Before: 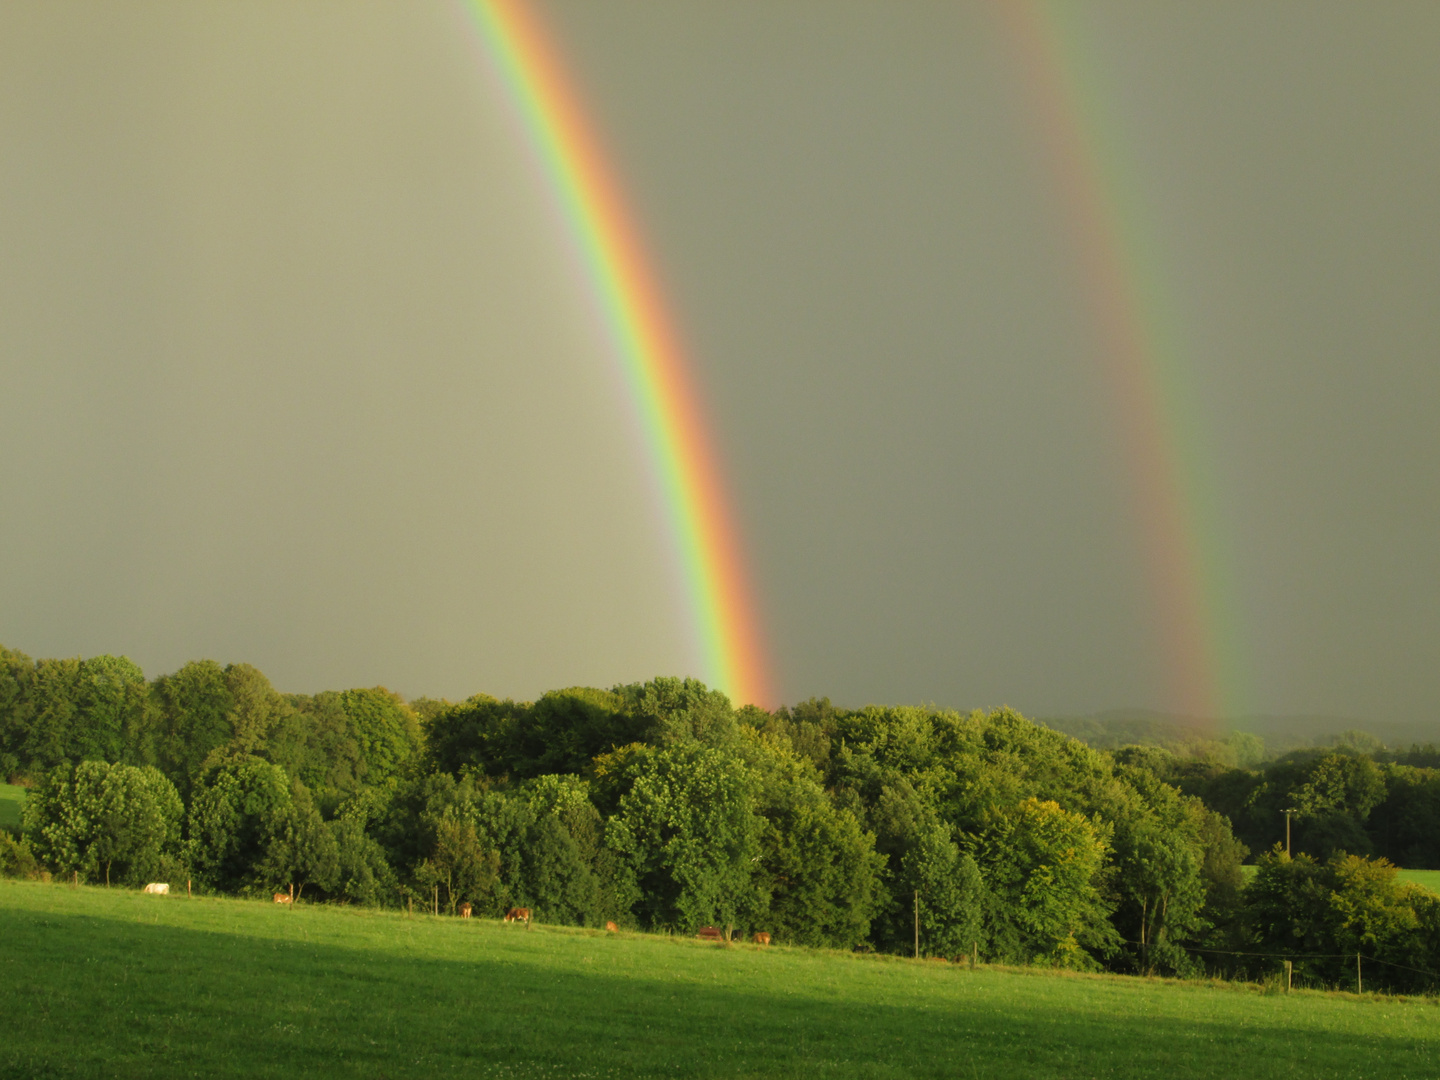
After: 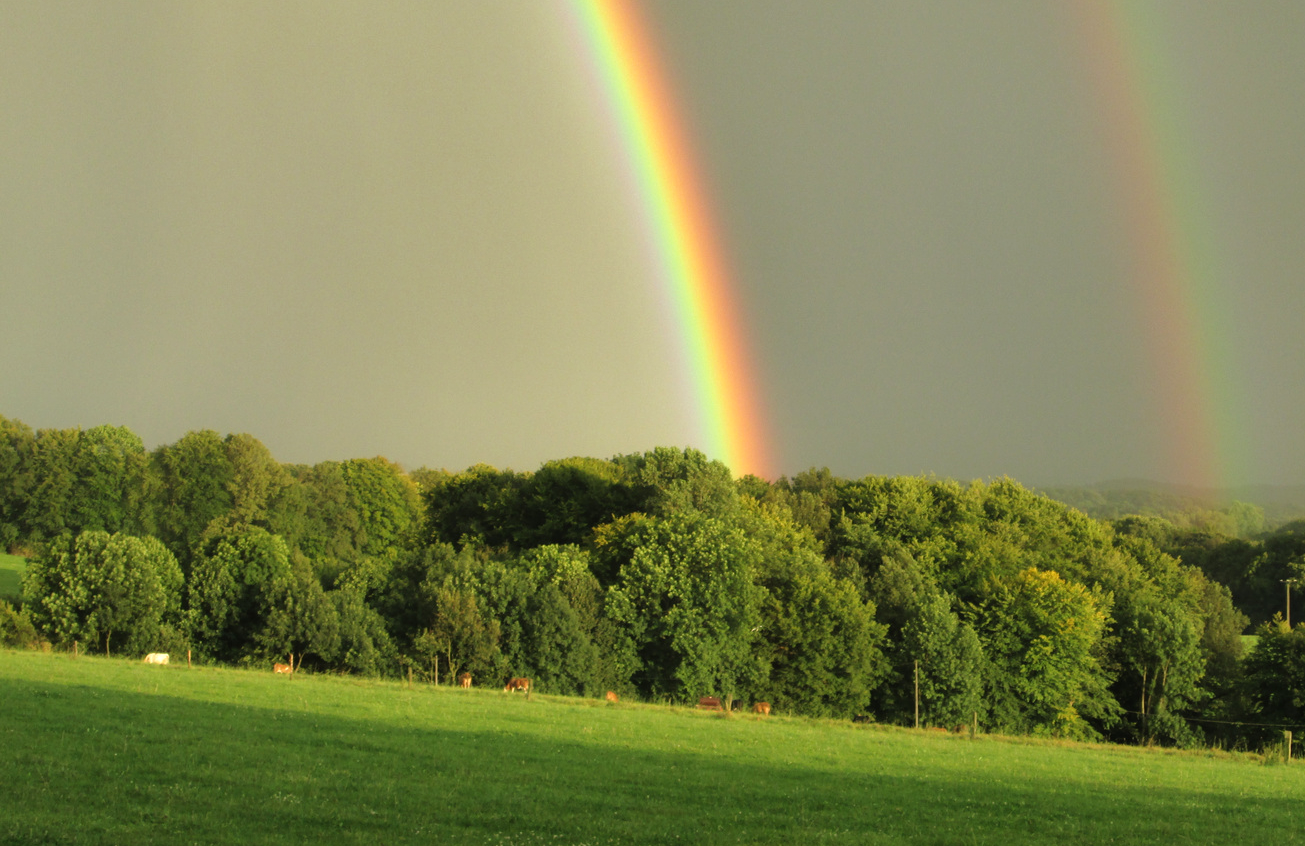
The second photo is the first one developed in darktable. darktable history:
crop: top 21.329%, right 9.336%, bottom 0.298%
tone equalizer: -8 EV -0.397 EV, -7 EV -0.391 EV, -6 EV -0.371 EV, -5 EV -0.229 EV, -3 EV 0.256 EV, -2 EV 0.309 EV, -1 EV 0.409 EV, +0 EV 0.446 EV
shadows and highlights: low approximation 0.01, soften with gaussian
